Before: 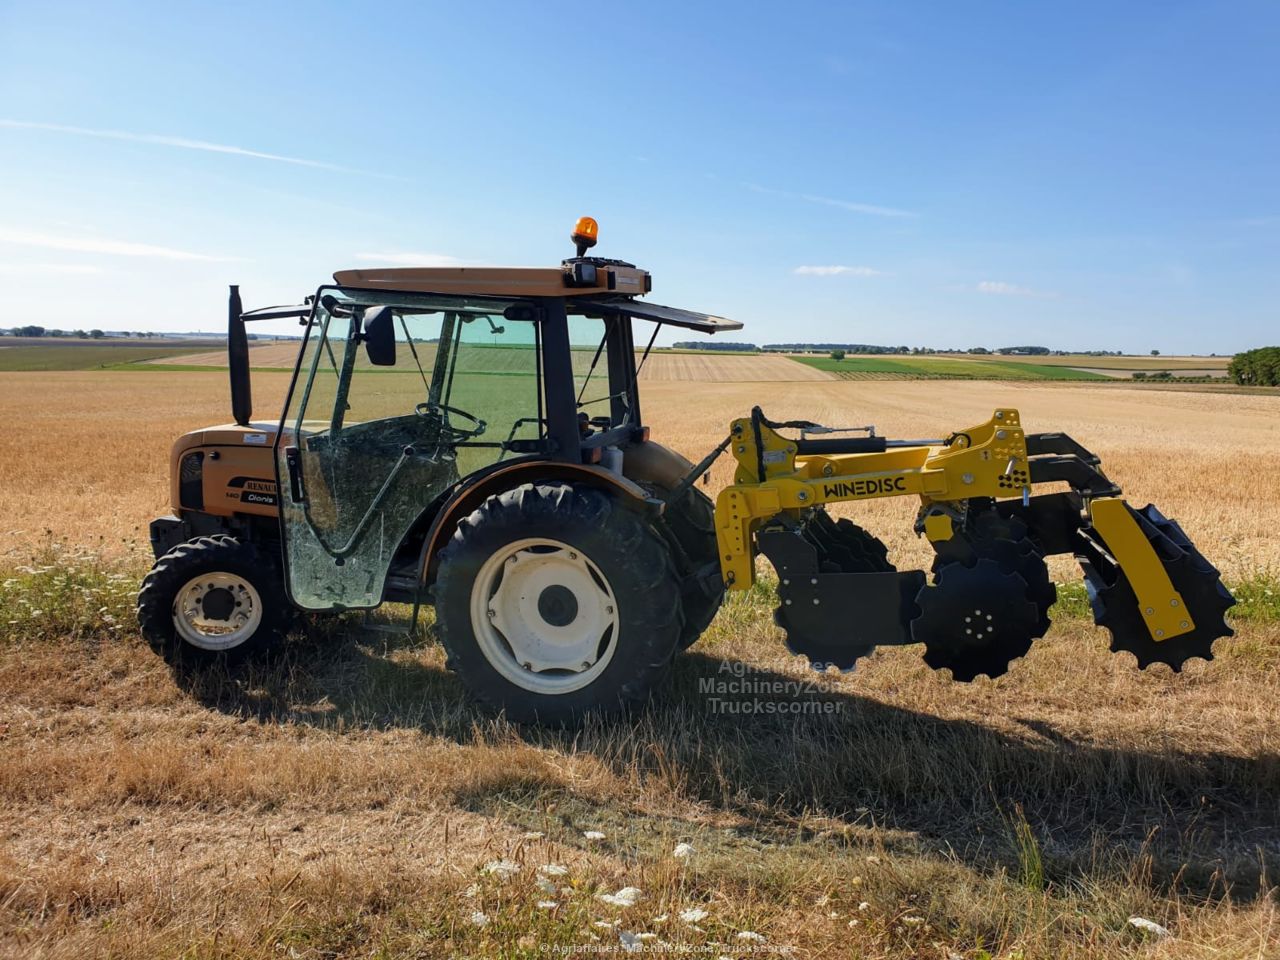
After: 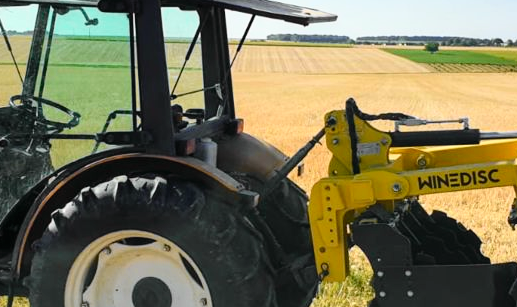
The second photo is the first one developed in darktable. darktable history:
shadows and highlights: radius 171.16, shadows 27, white point adjustment 3.13, highlights -67.95, soften with gaussian
crop: left 31.751%, top 32.172%, right 27.8%, bottom 35.83%
white balance: red 1.004, blue 1.024
tone curve: curves: ch0 [(0, 0.012) (0.093, 0.11) (0.345, 0.425) (0.457, 0.562) (0.628, 0.738) (0.839, 0.909) (0.998, 0.978)]; ch1 [(0, 0) (0.437, 0.408) (0.472, 0.47) (0.502, 0.497) (0.527, 0.523) (0.568, 0.577) (0.62, 0.66) (0.669, 0.748) (0.859, 0.899) (1, 1)]; ch2 [(0, 0) (0.33, 0.301) (0.421, 0.443) (0.473, 0.498) (0.509, 0.502) (0.535, 0.545) (0.549, 0.576) (0.644, 0.703) (1, 1)], color space Lab, independent channels, preserve colors none
